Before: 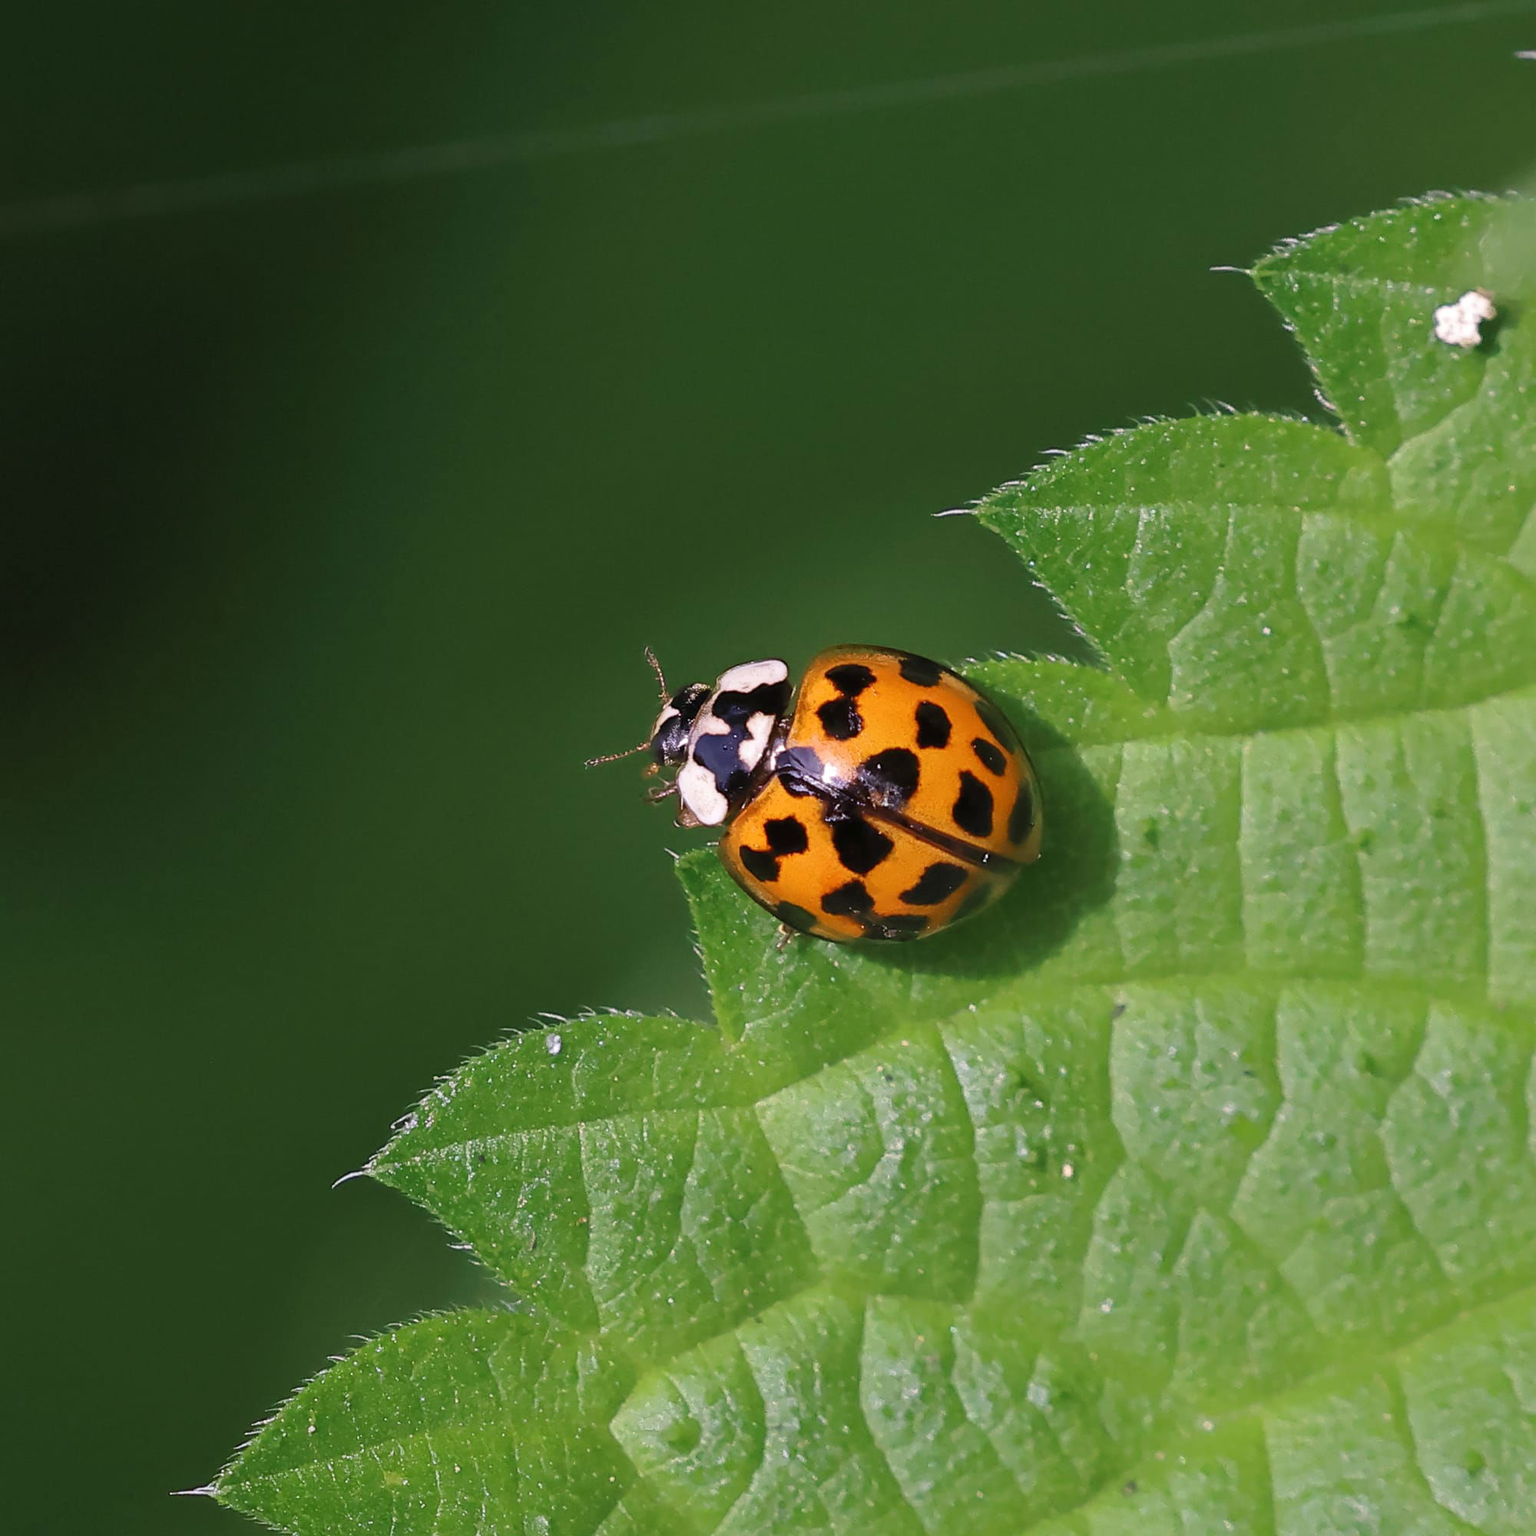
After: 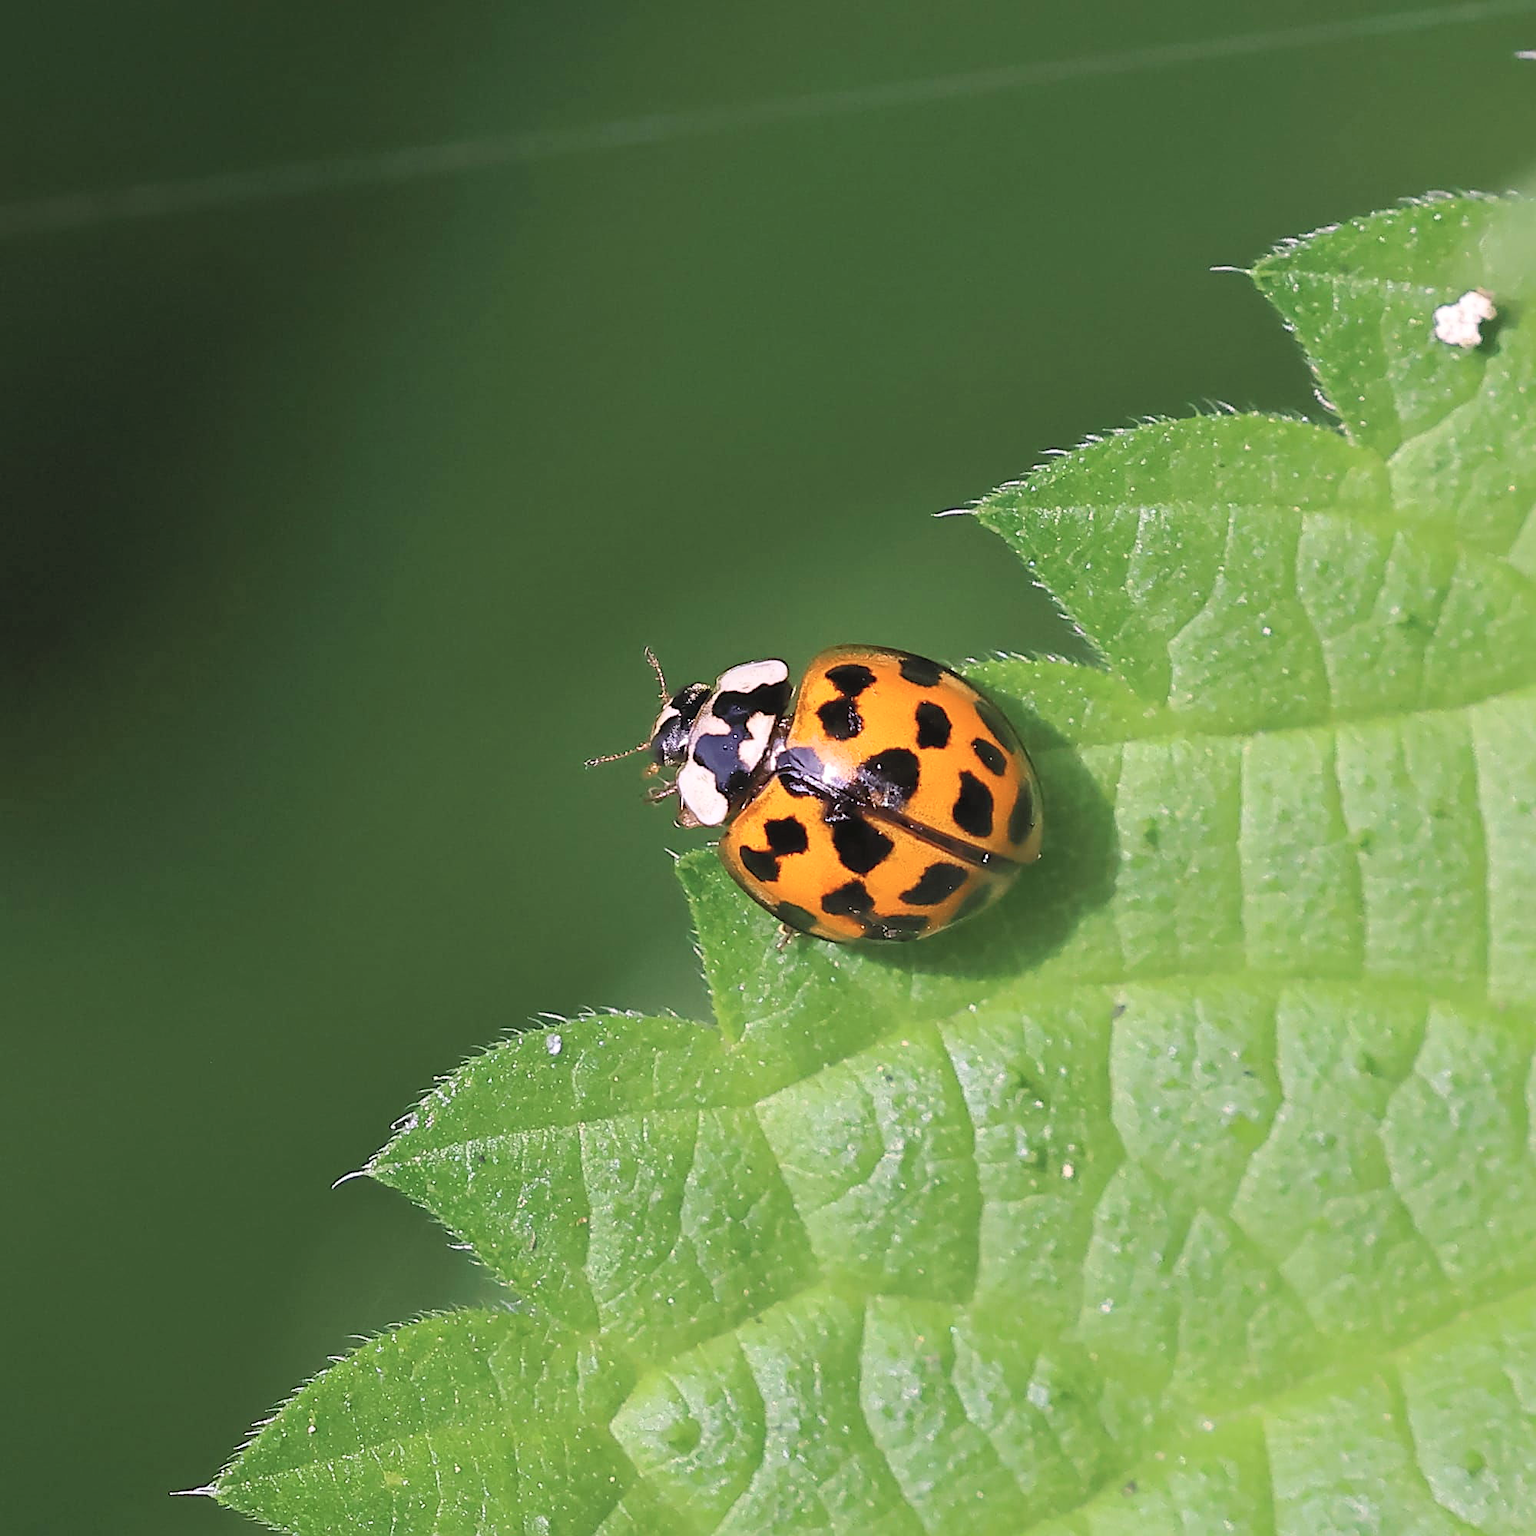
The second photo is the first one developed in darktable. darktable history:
sharpen: on, module defaults
contrast brightness saturation: contrast 0.136, brightness 0.227
